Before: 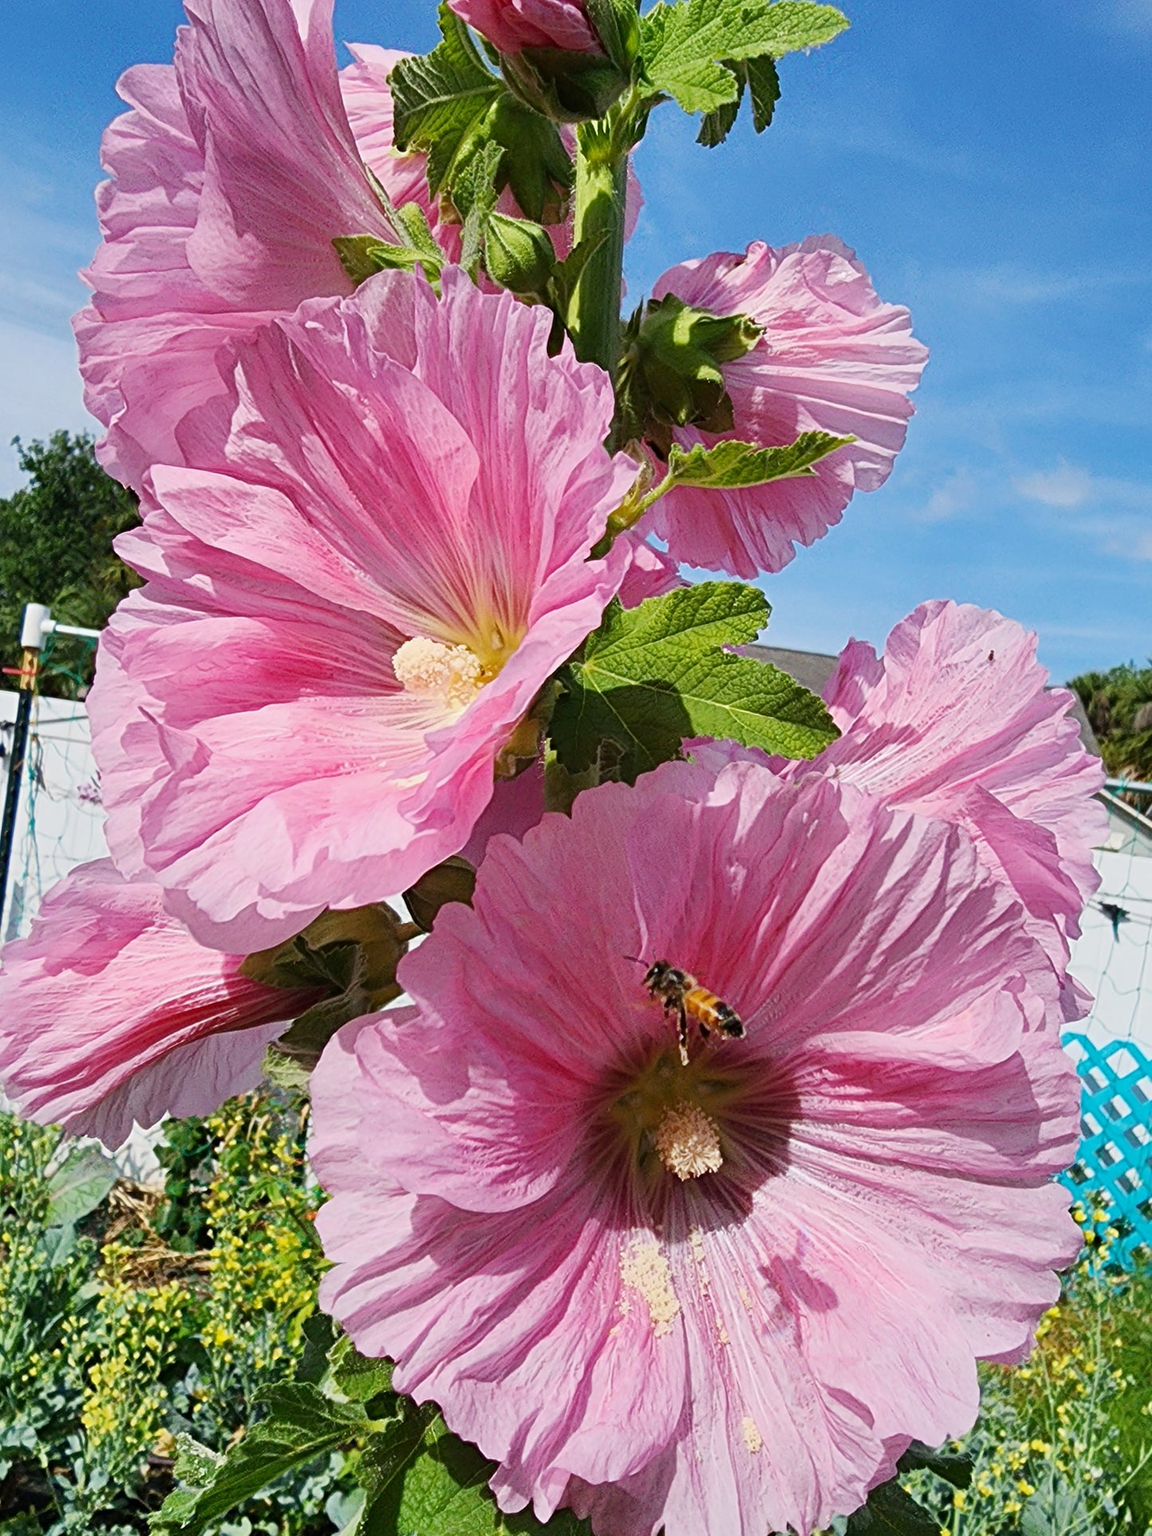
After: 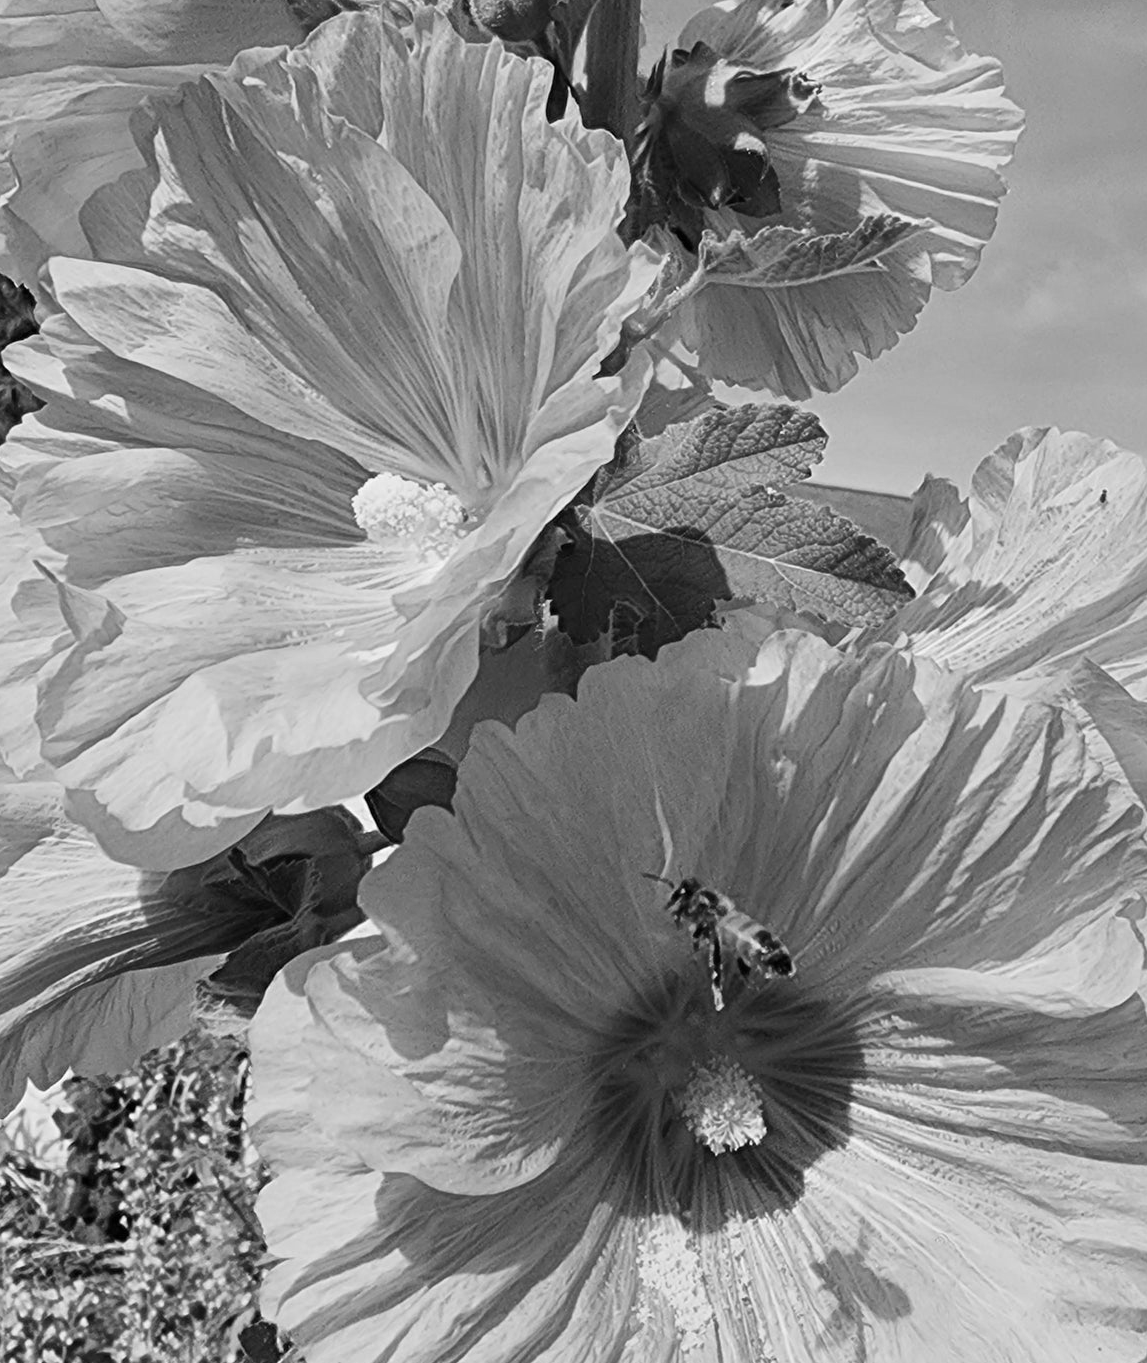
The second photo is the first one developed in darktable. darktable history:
monochrome: on, module defaults
crop: left 9.712%, top 16.928%, right 10.845%, bottom 12.332%
color balance rgb: shadows lift › chroma 11.71%, shadows lift › hue 133.46°, power › chroma 2.15%, power › hue 166.83°, highlights gain › chroma 4%, highlights gain › hue 200.2°, perceptual saturation grading › global saturation 18.05%
white balance: red 0.984, blue 1.059
